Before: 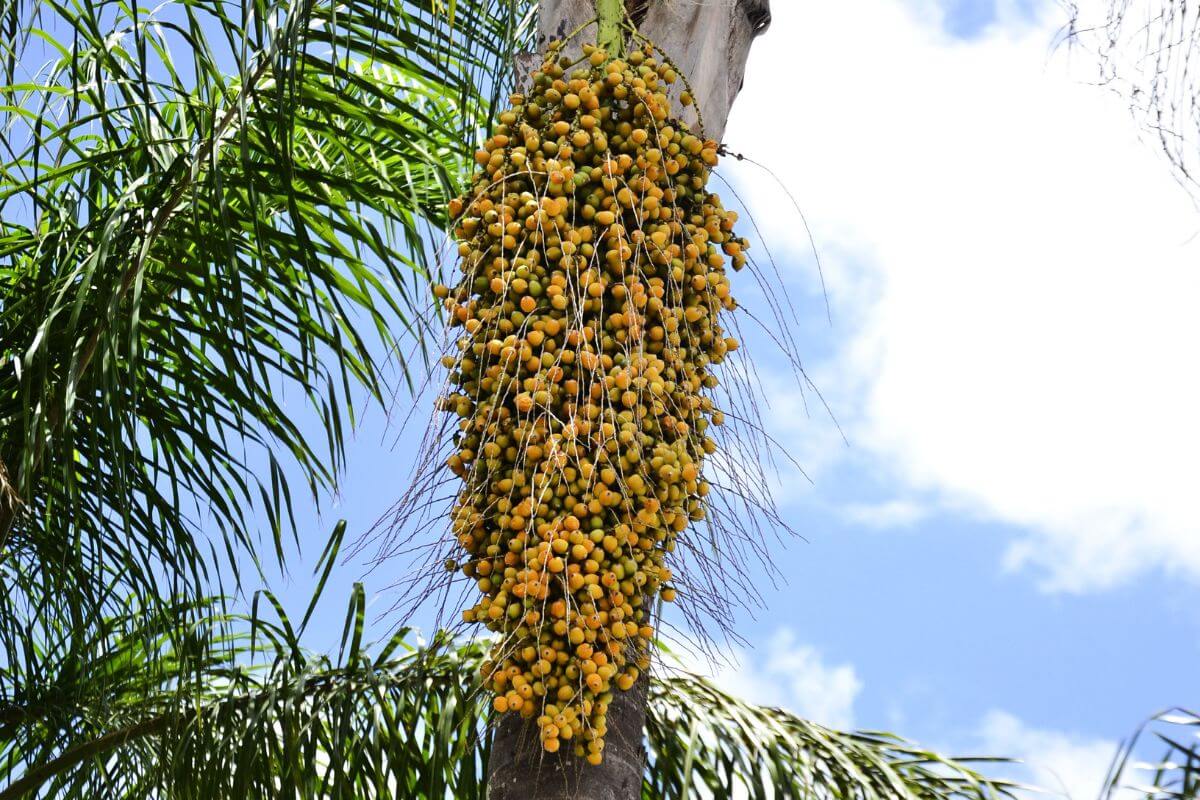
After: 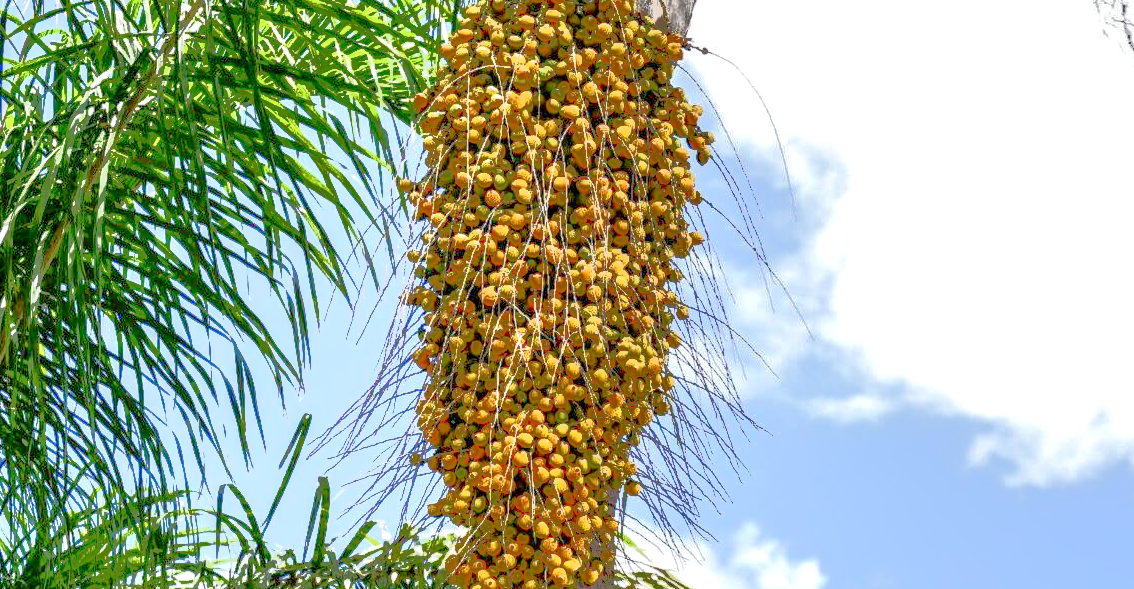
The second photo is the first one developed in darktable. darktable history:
crop and rotate: left 2.921%, top 13.434%, right 2.503%, bottom 12.82%
tone curve: curves: ch0 [(0, 0) (0.003, 0.011) (0.011, 0.043) (0.025, 0.133) (0.044, 0.226) (0.069, 0.303) (0.1, 0.371) (0.136, 0.429) (0.177, 0.482) (0.224, 0.516) (0.277, 0.539) (0.335, 0.535) (0.399, 0.517) (0.468, 0.498) (0.543, 0.523) (0.623, 0.655) (0.709, 0.83) (0.801, 0.827) (0.898, 0.89) (1, 1)], color space Lab, linked channels
local contrast: highlights 17%, detail 185%
